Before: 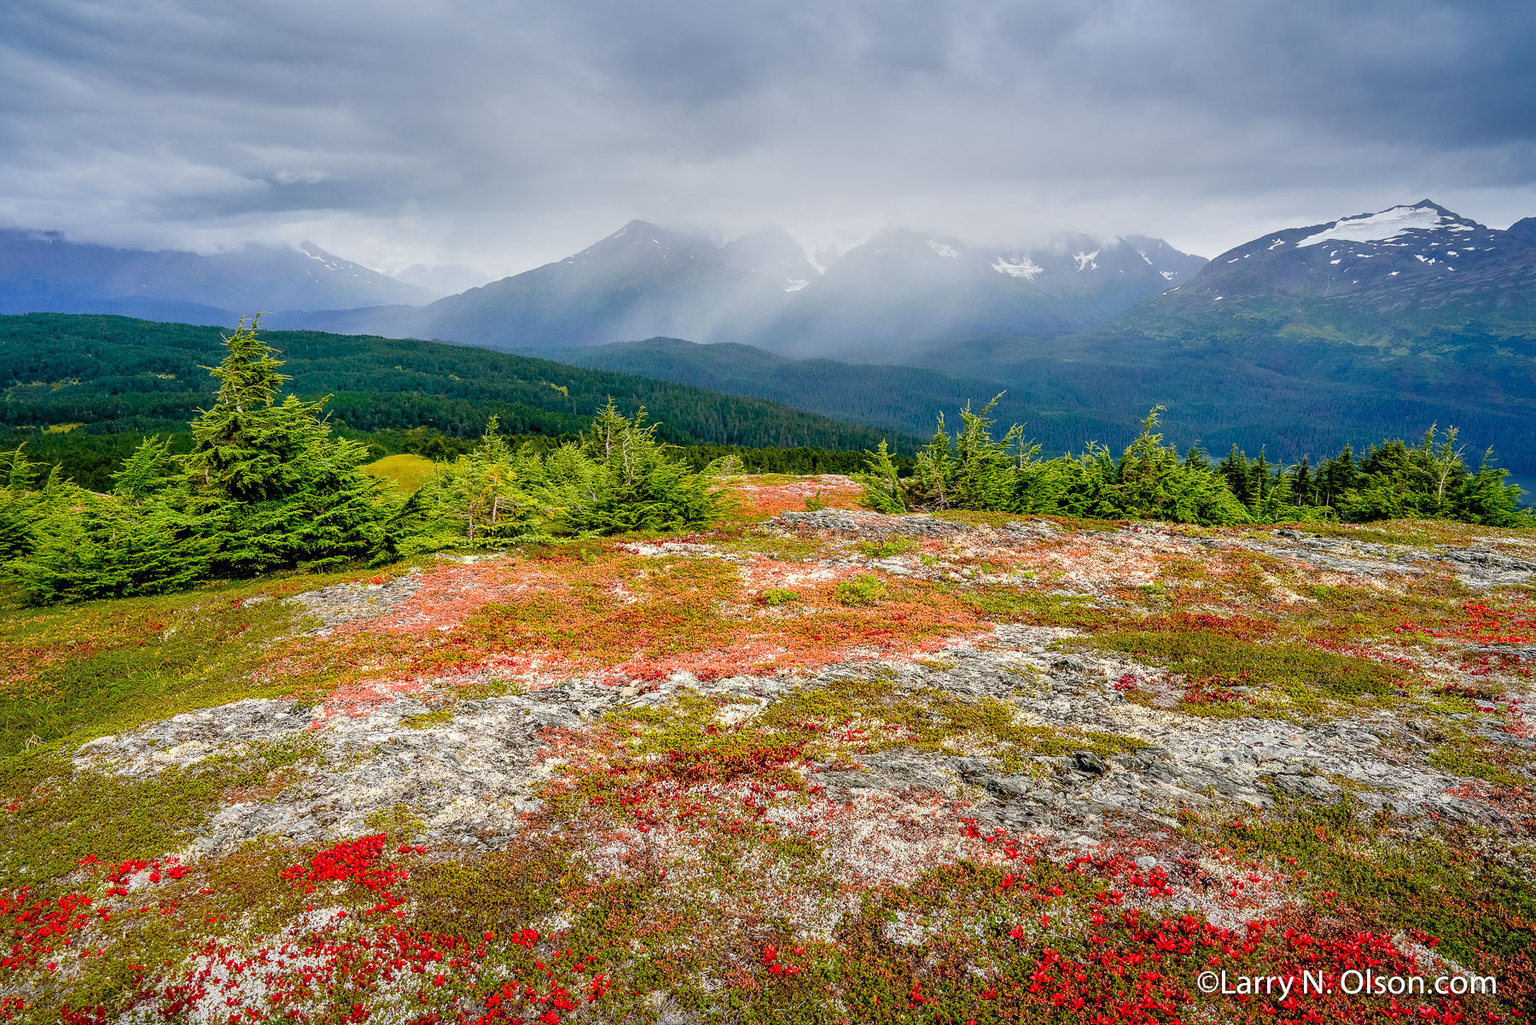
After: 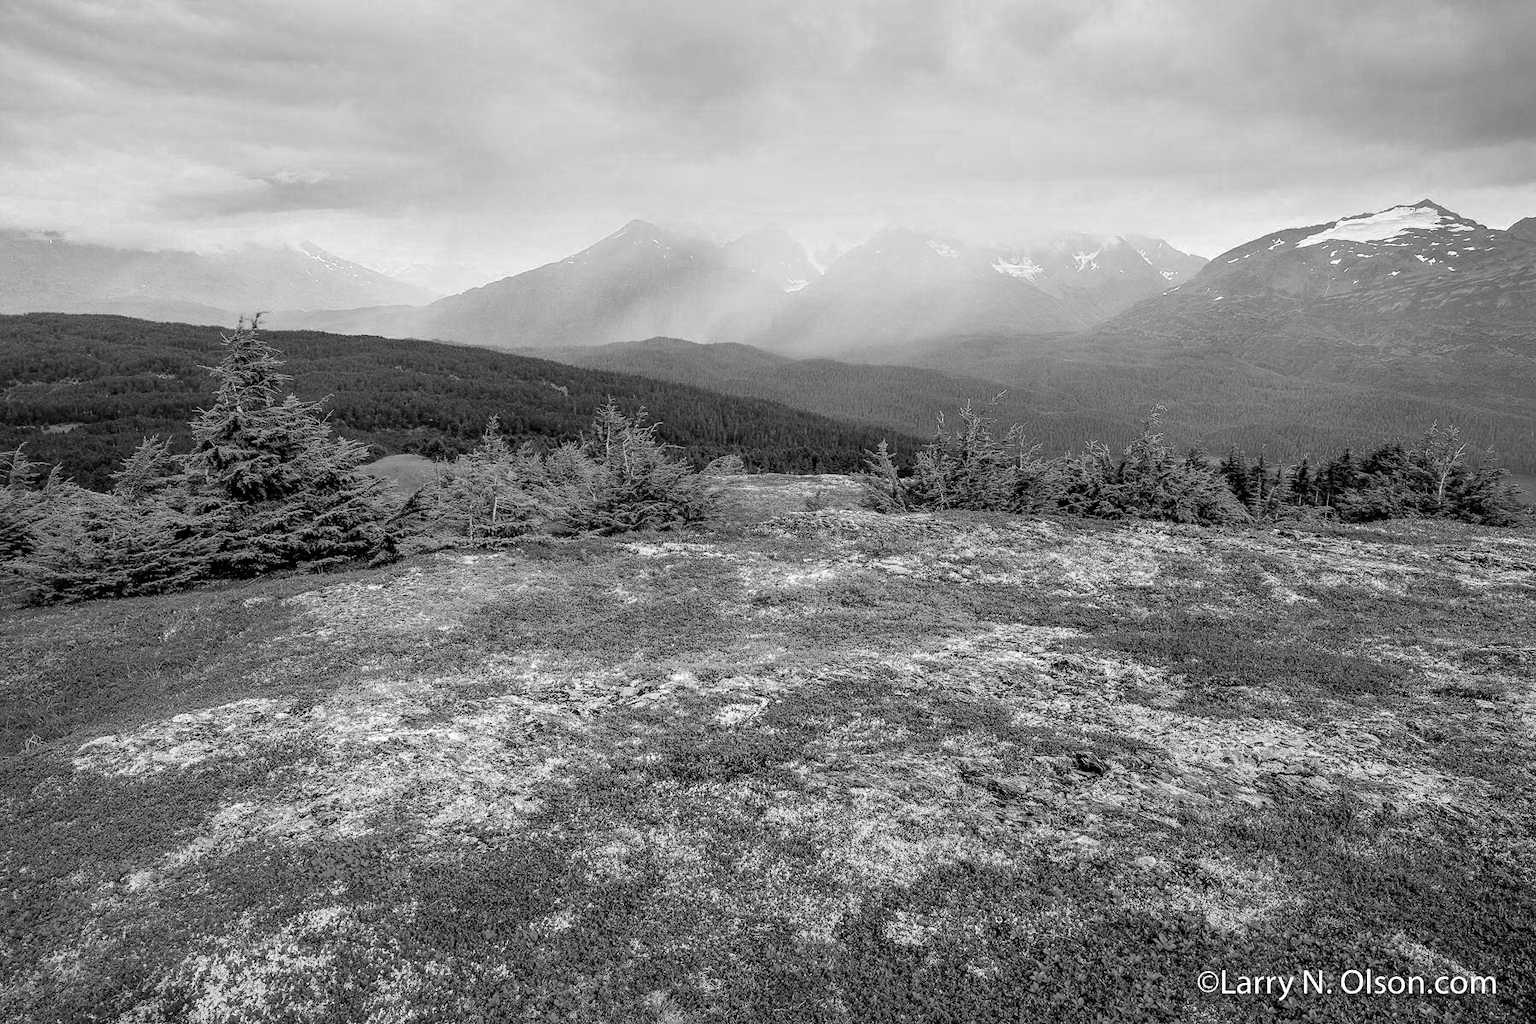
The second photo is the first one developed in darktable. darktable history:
monochrome: a 14.95, b -89.96
color contrast: green-magenta contrast 0.85, blue-yellow contrast 1.25, unbound 0
white balance: red 1, blue 1
tone equalizer: on, module defaults
color correction: highlights a* -0.137, highlights b* -5.91, shadows a* -0.137, shadows b* -0.137
color zones: curves: ch0 [(0, 0.613) (0.01, 0.613) (0.245, 0.448) (0.498, 0.529) (0.642, 0.665) (0.879, 0.777) (0.99, 0.613)]; ch1 [(0, 0.035) (0.121, 0.189) (0.259, 0.197) (0.415, 0.061) (0.589, 0.022) (0.732, 0.022) (0.857, 0.026) (0.991, 0.053)]
